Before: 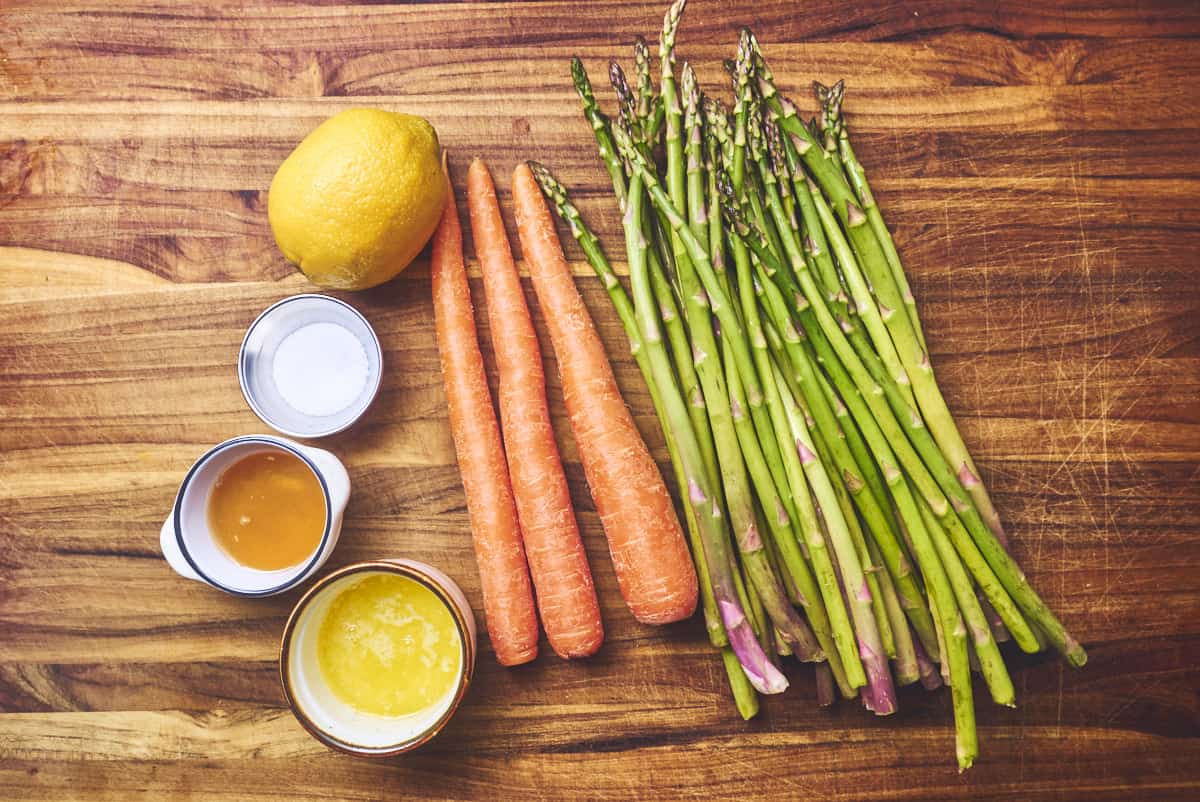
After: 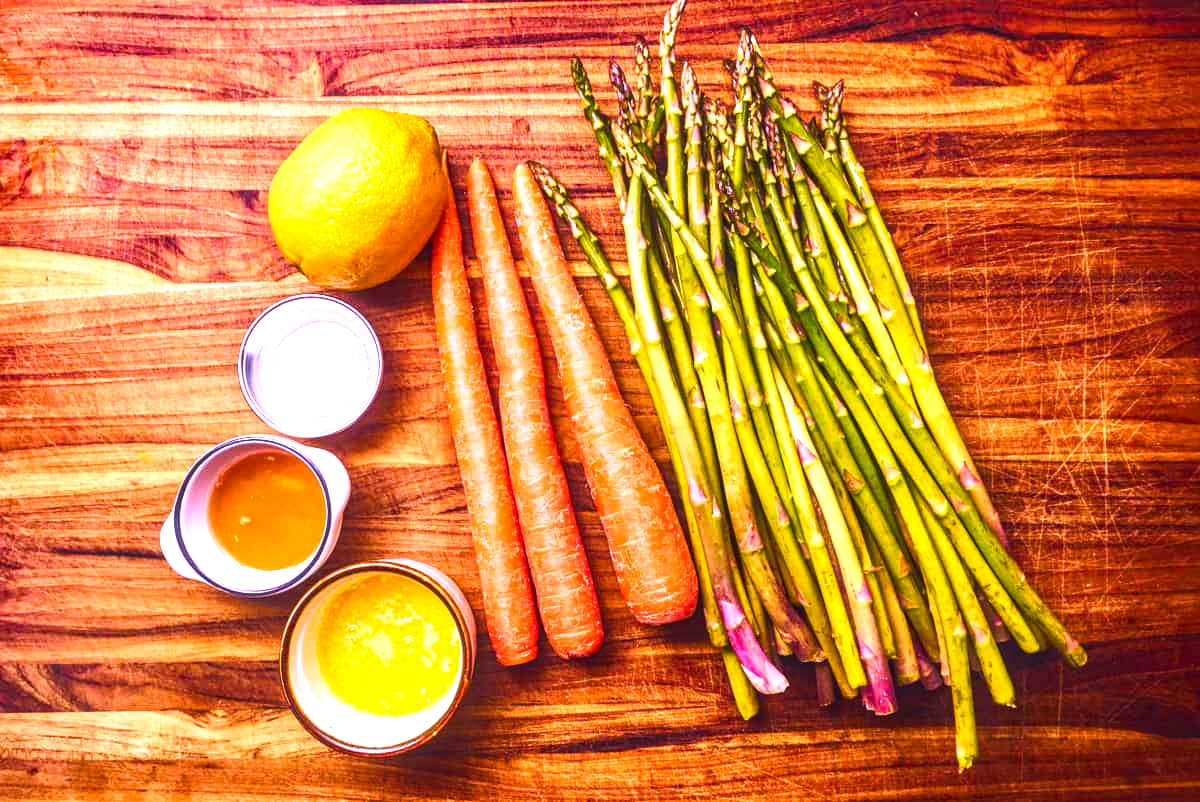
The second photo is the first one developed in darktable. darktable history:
white balance: red 1.188, blue 1.11
local contrast: detail 130%
color balance rgb: linear chroma grading › global chroma 16.62%, perceptual saturation grading › highlights -8.63%, perceptual saturation grading › mid-tones 18.66%, perceptual saturation grading › shadows 28.49%, perceptual brilliance grading › highlights 14.22%, perceptual brilliance grading › shadows -18.96%, global vibrance 27.71%
base curve: curves: ch0 [(0, 0) (0.472, 0.455) (1, 1)], preserve colors none
